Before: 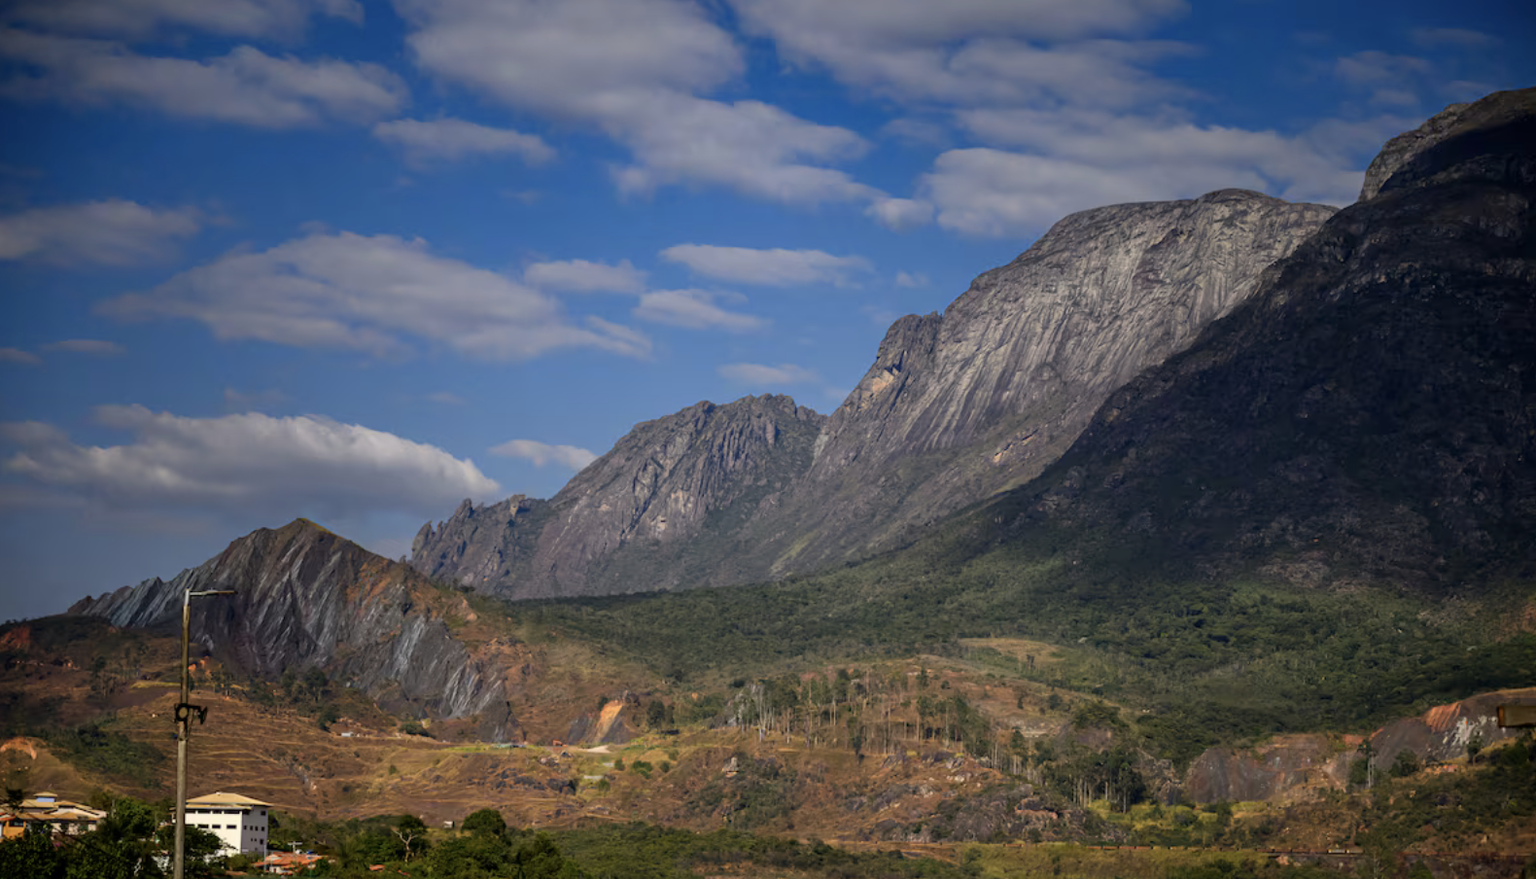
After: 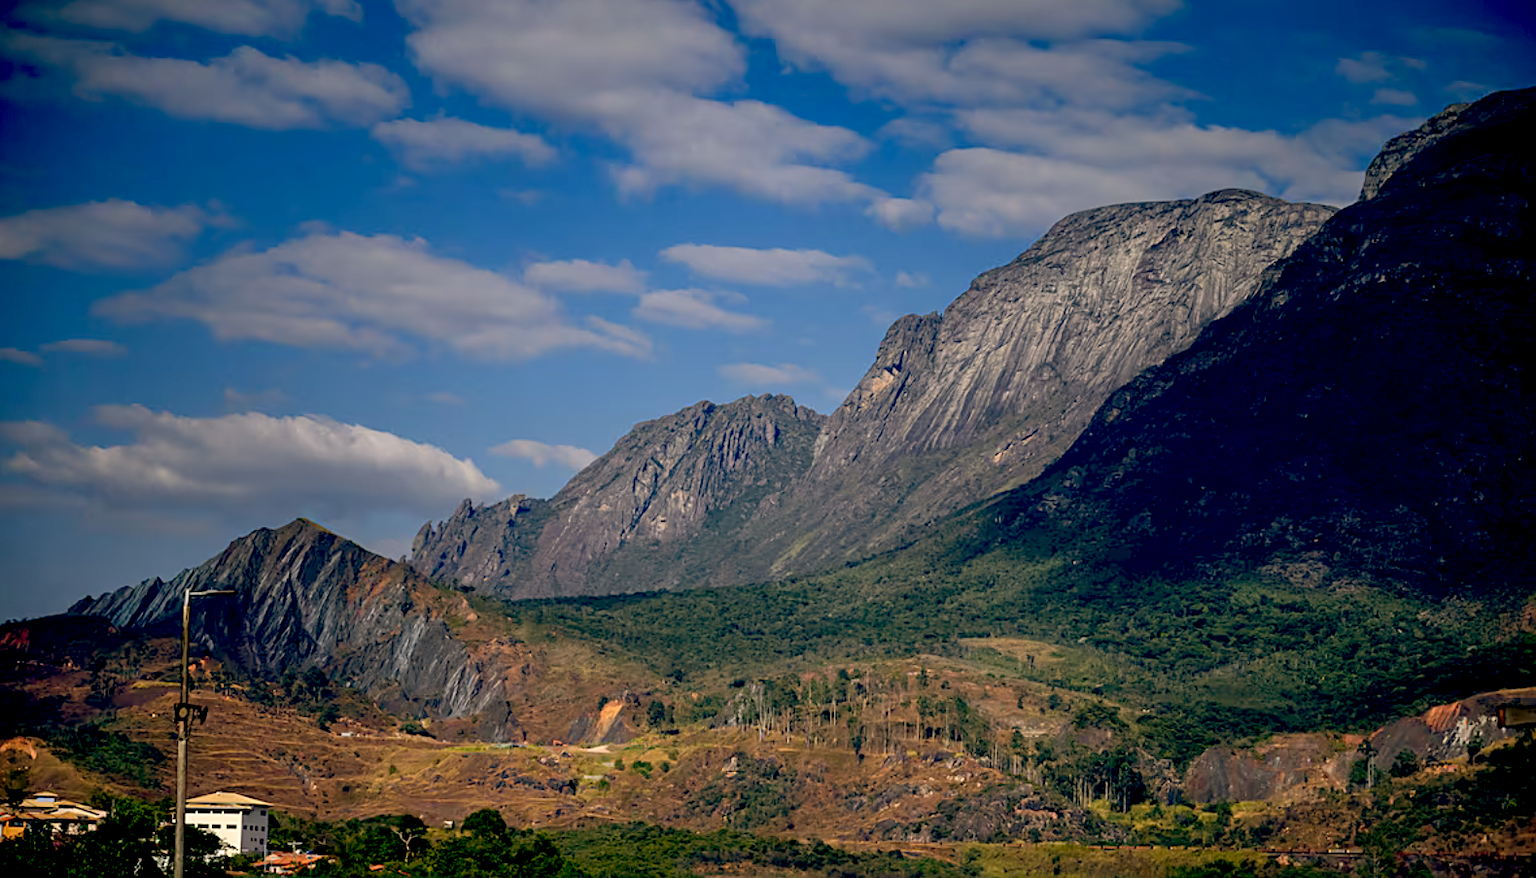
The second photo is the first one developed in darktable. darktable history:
sharpen: on, module defaults
color balance: lift [0.975, 0.993, 1, 1.015], gamma [1.1, 1, 1, 0.945], gain [1, 1.04, 1, 0.95]
